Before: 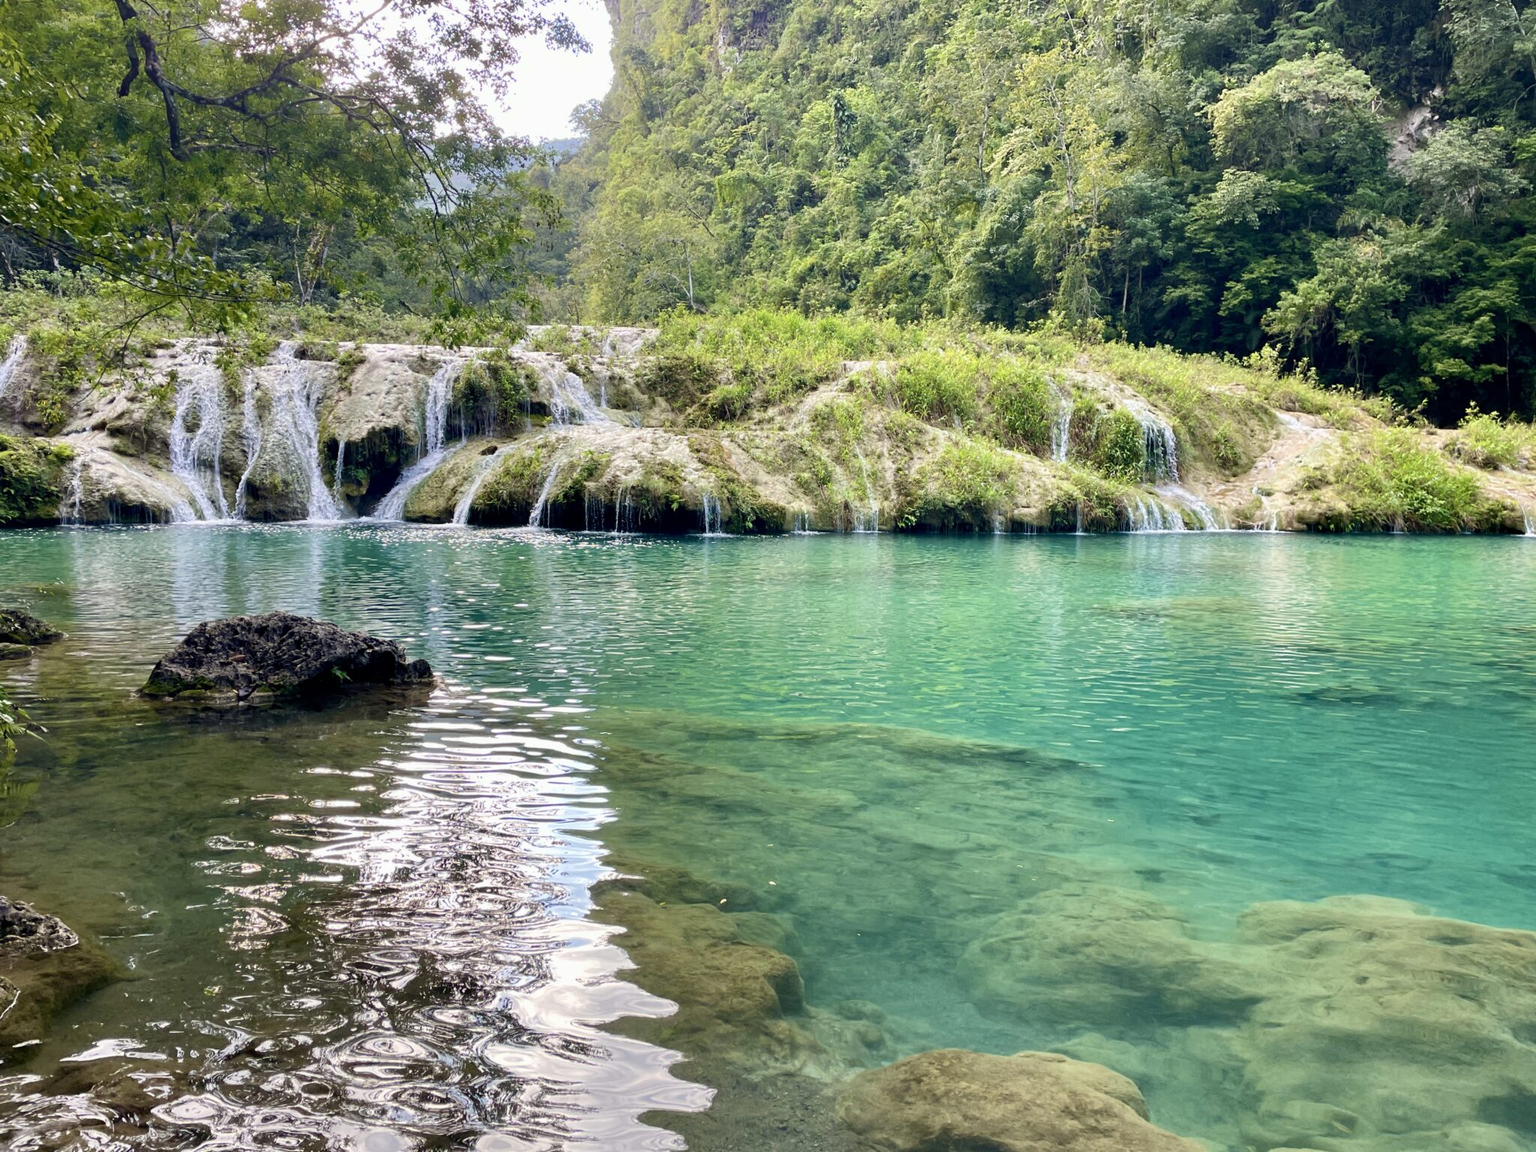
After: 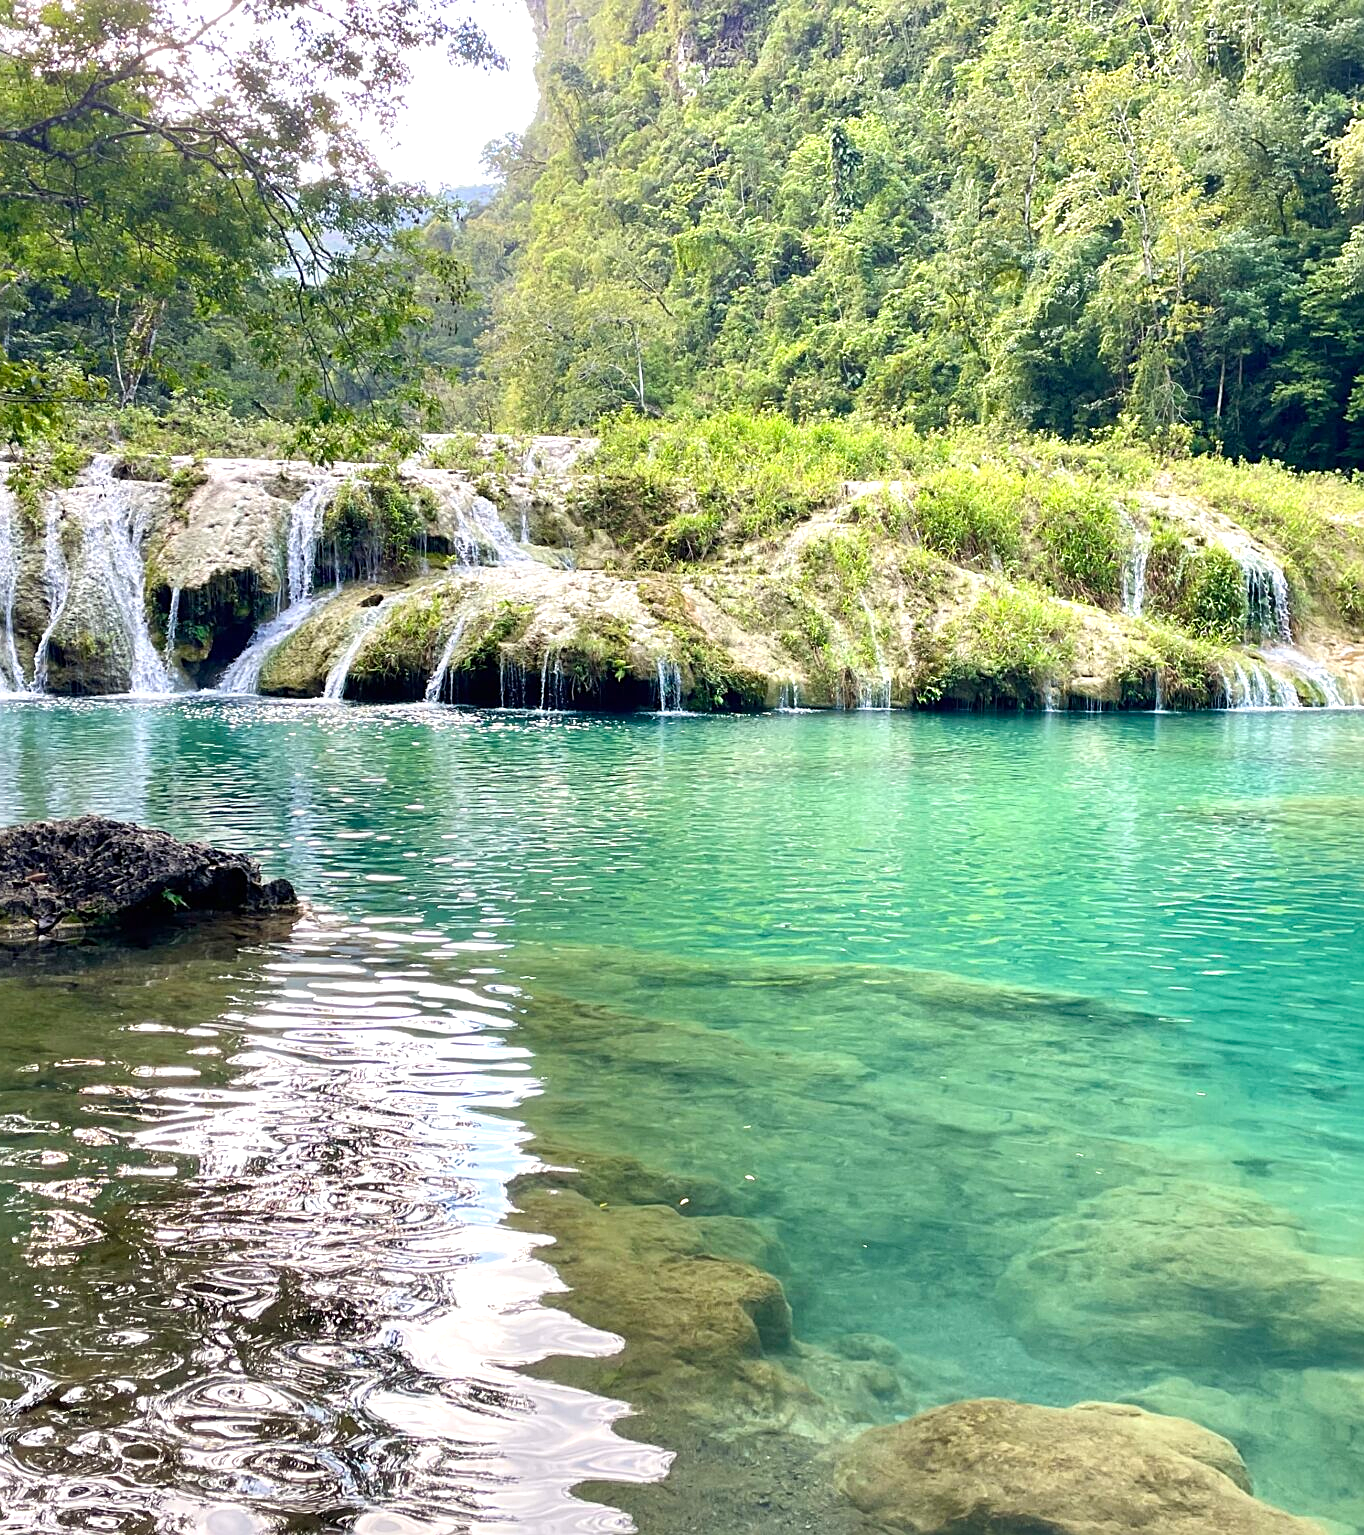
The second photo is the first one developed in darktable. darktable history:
crop and rotate: left 13.683%, right 19.694%
sharpen: on, module defaults
exposure: black level correction 0, exposure 0.498 EV, compensate highlight preservation false
